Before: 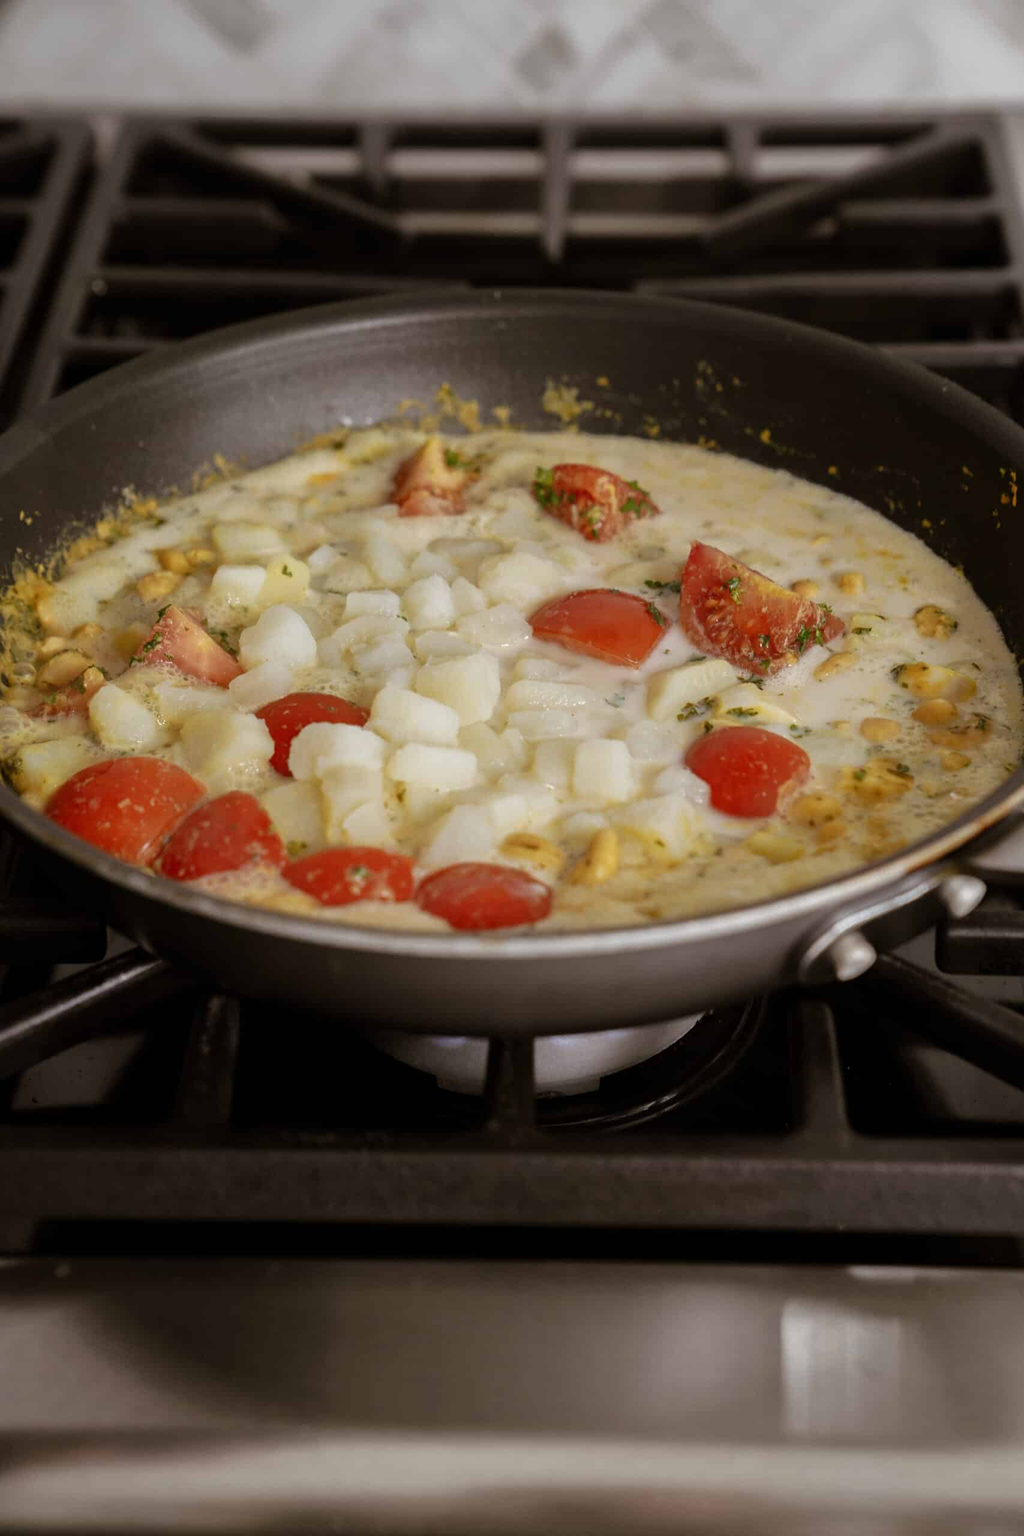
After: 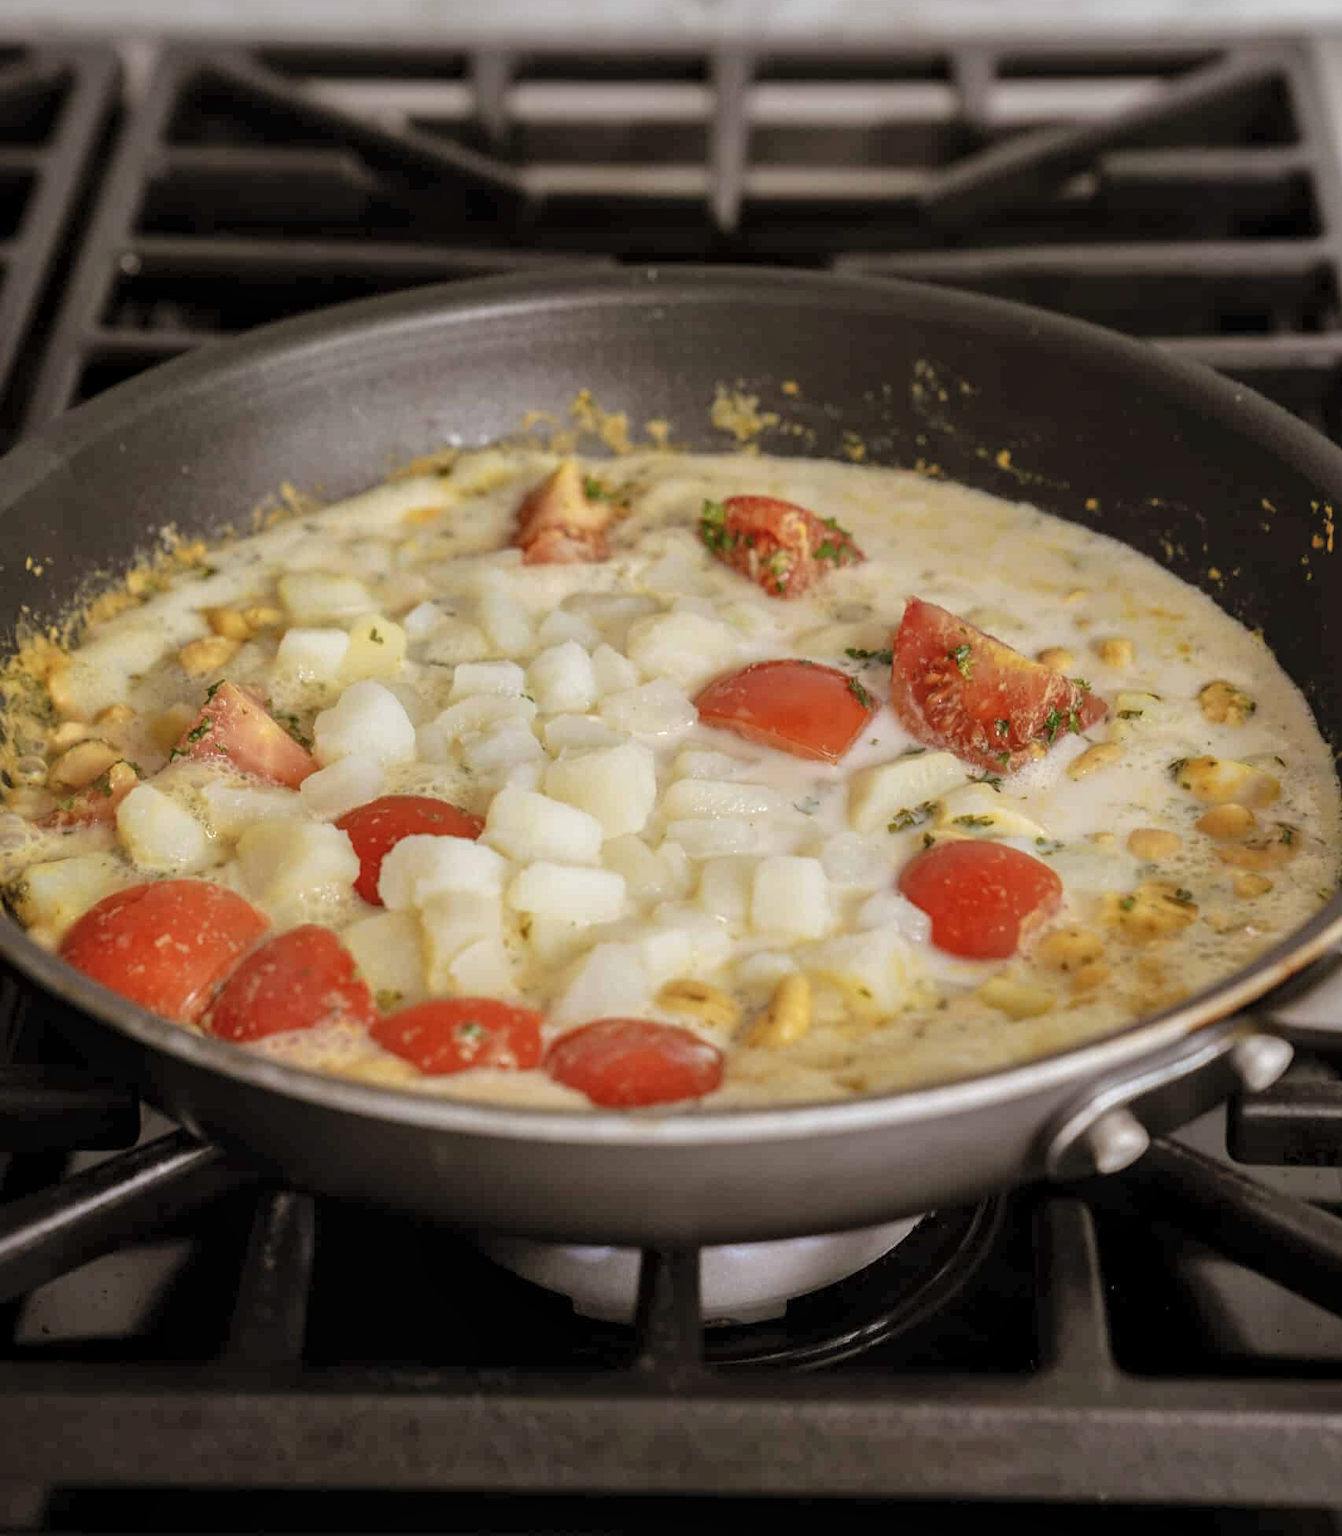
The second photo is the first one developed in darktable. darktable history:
contrast brightness saturation: brightness 0.151
crop: top 5.613%, bottom 18.06%
local contrast: on, module defaults
